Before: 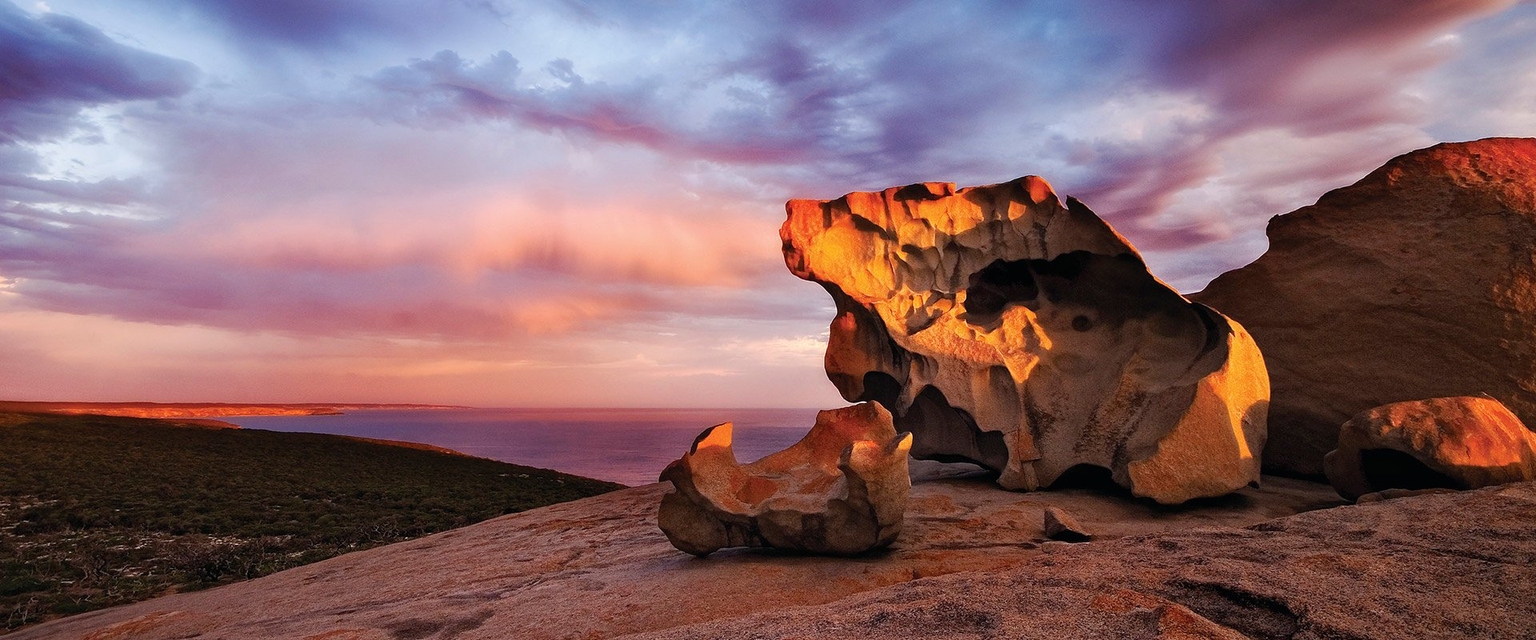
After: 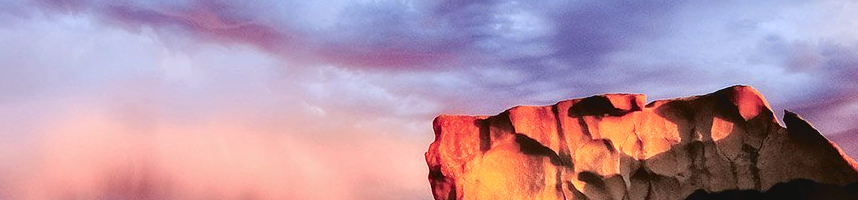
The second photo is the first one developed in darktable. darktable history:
white balance: red 0.976, blue 1.04
shadows and highlights: shadows 22.7, highlights -48.71, soften with gaussian
crop: left 28.64%, top 16.832%, right 26.637%, bottom 58.055%
tone curve: curves: ch0 [(0, 0.039) (0.104, 0.094) (0.285, 0.301) (0.689, 0.764) (0.89, 0.926) (0.994, 0.971)]; ch1 [(0, 0) (0.337, 0.249) (0.437, 0.411) (0.485, 0.487) (0.515, 0.514) (0.566, 0.563) (0.641, 0.655) (1, 1)]; ch2 [(0, 0) (0.314, 0.301) (0.421, 0.411) (0.502, 0.505) (0.528, 0.54) (0.557, 0.555) (0.612, 0.583) (0.722, 0.67) (1, 1)], color space Lab, independent channels, preserve colors none
